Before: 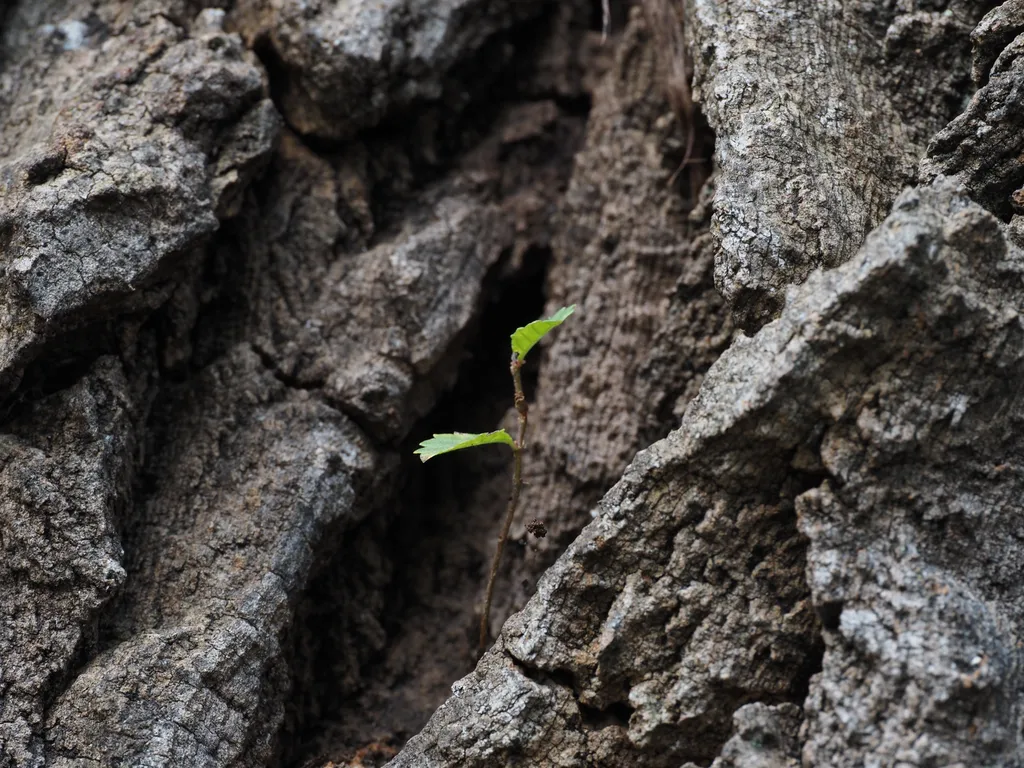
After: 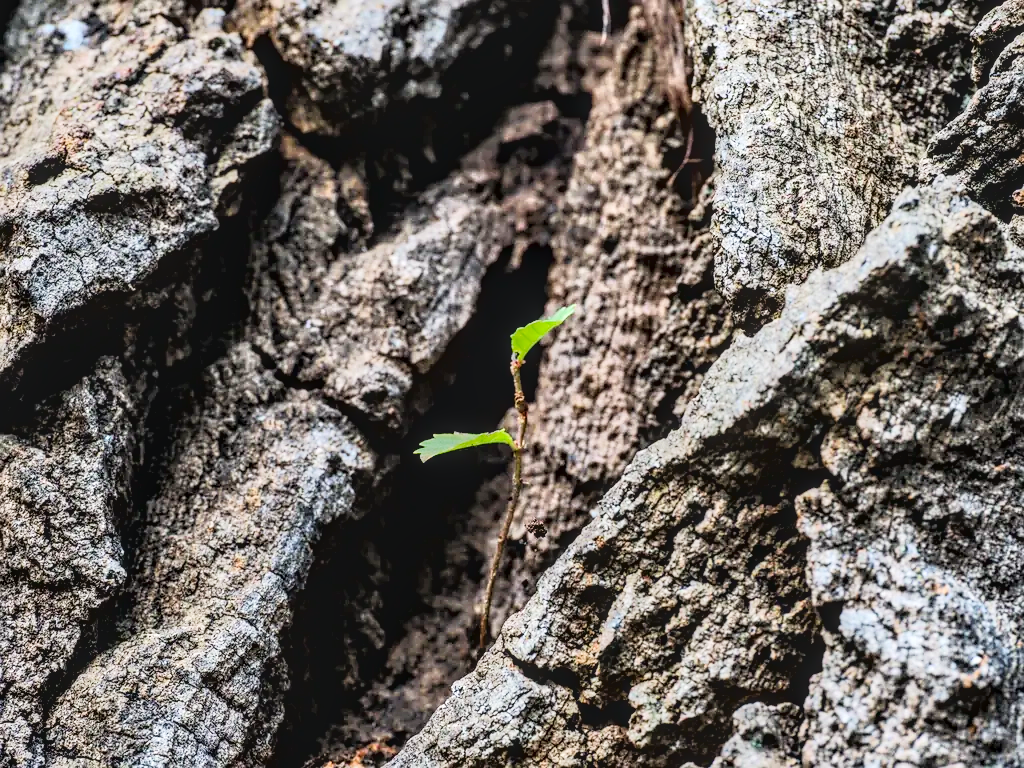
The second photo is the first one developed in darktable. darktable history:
contrast equalizer: octaves 7, y [[0.6 ×6], [0.55 ×6], [0 ×6], [0 ×6], [0 ×6]]
sharpen: radius 1.489, amount 0.393, threshold 1.334
tone curve: curves: ch0 [(0, 0) (0.003, 0.003) (0.011, 0.012) (0.025, 0.028) (0.044, 0.049) (0.069, 0.091) (0.1, 0.144) (0.136, 0.21) (0.177, 0.277) (0.224, 0.352) (0.277, 0.433) (0.335, 0.523) (0.399, 0.613) (0.468, 0.702) (0.543, 0.79) (0.623, 0.867) (0.709, 0.916) (0.801, 0.946) (0.898, 0.972) (1, 1)], color space Lab, linked channels, preserve colors none
local contrast: highlights 5%, shadows 2%, detail 133%
